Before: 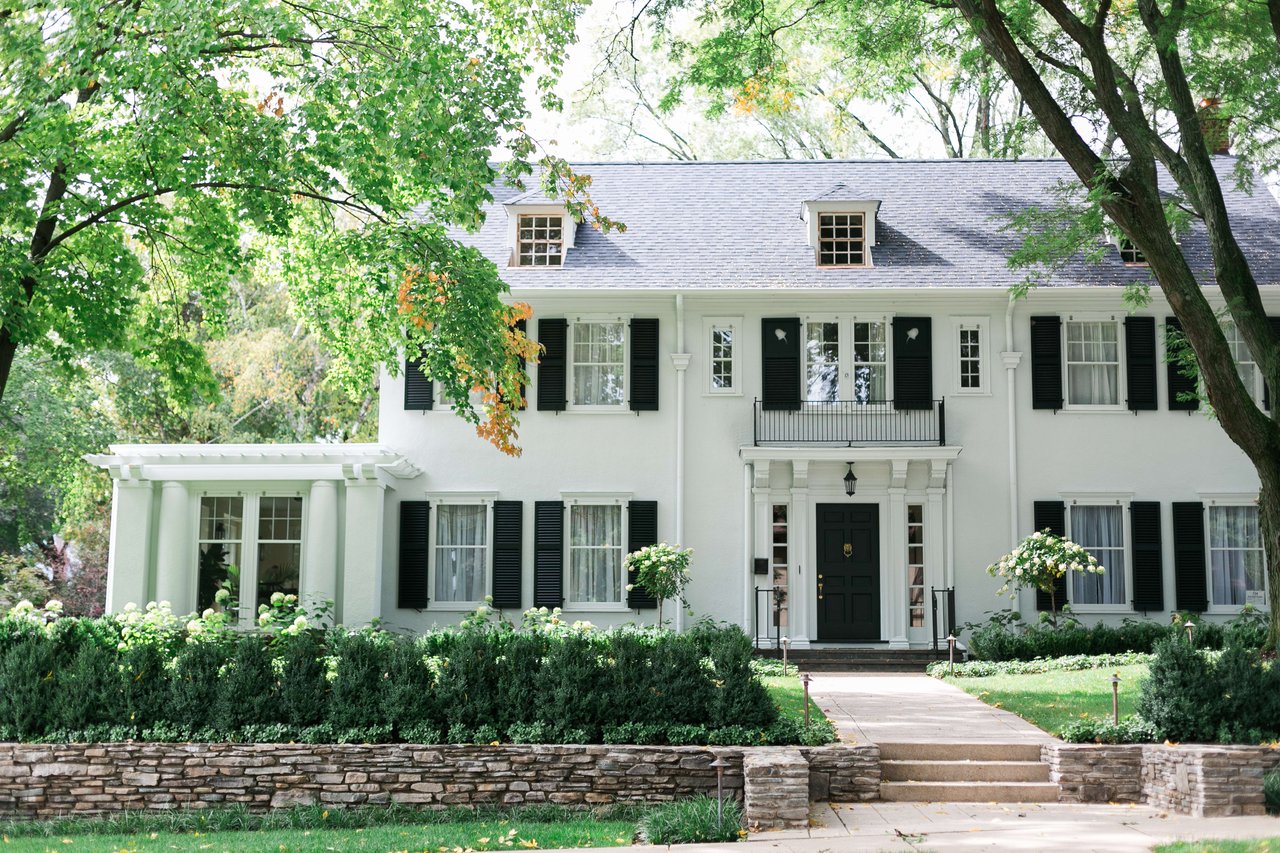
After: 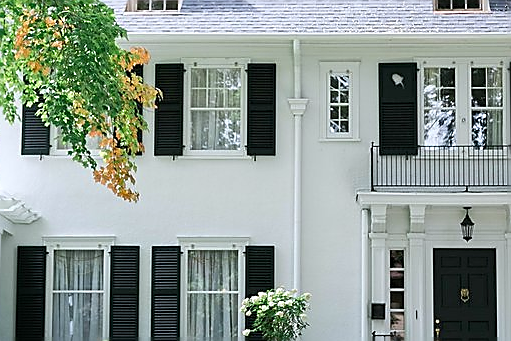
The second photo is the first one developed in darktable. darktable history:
white balance: red 0.983, blue 1.036
crop: left 30%, top 30%, right 30%, bottom 30%
sharpen: radius 1.4, amount 1.25, threshold 0.7
